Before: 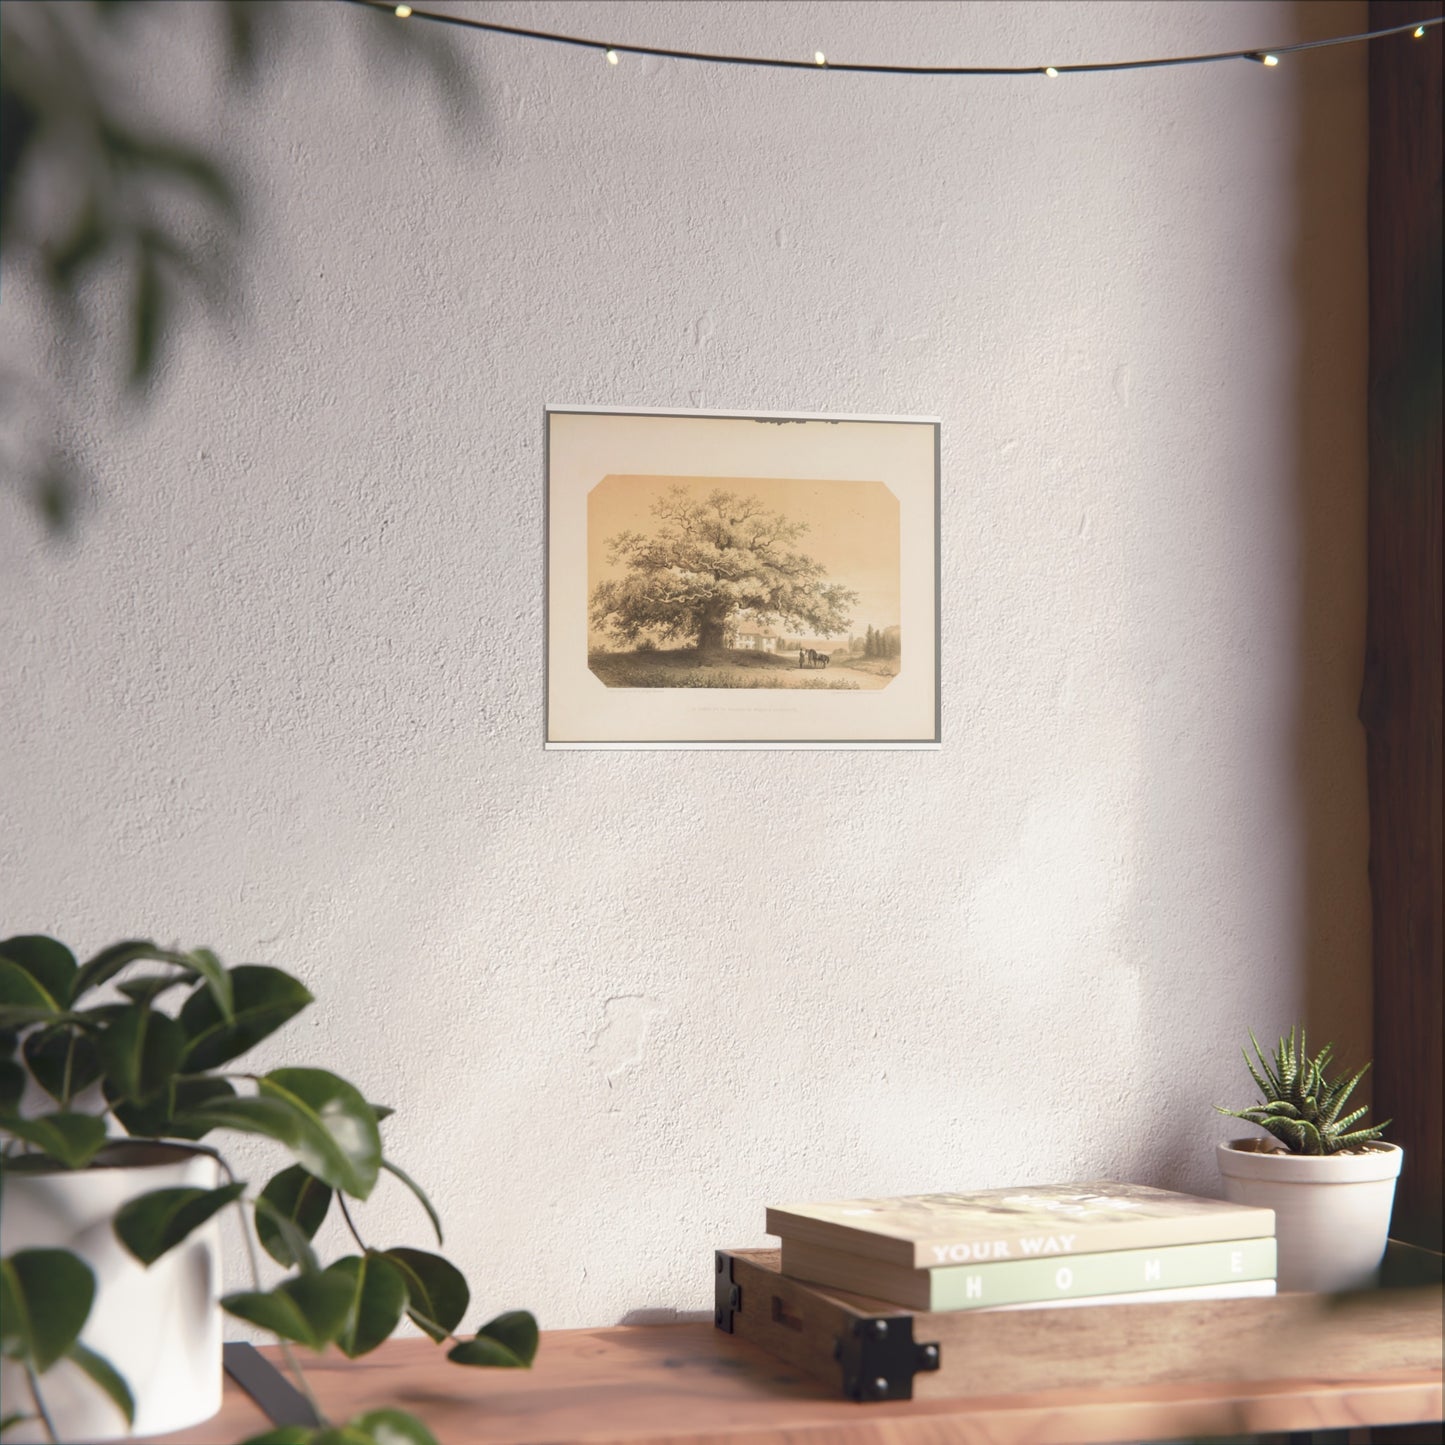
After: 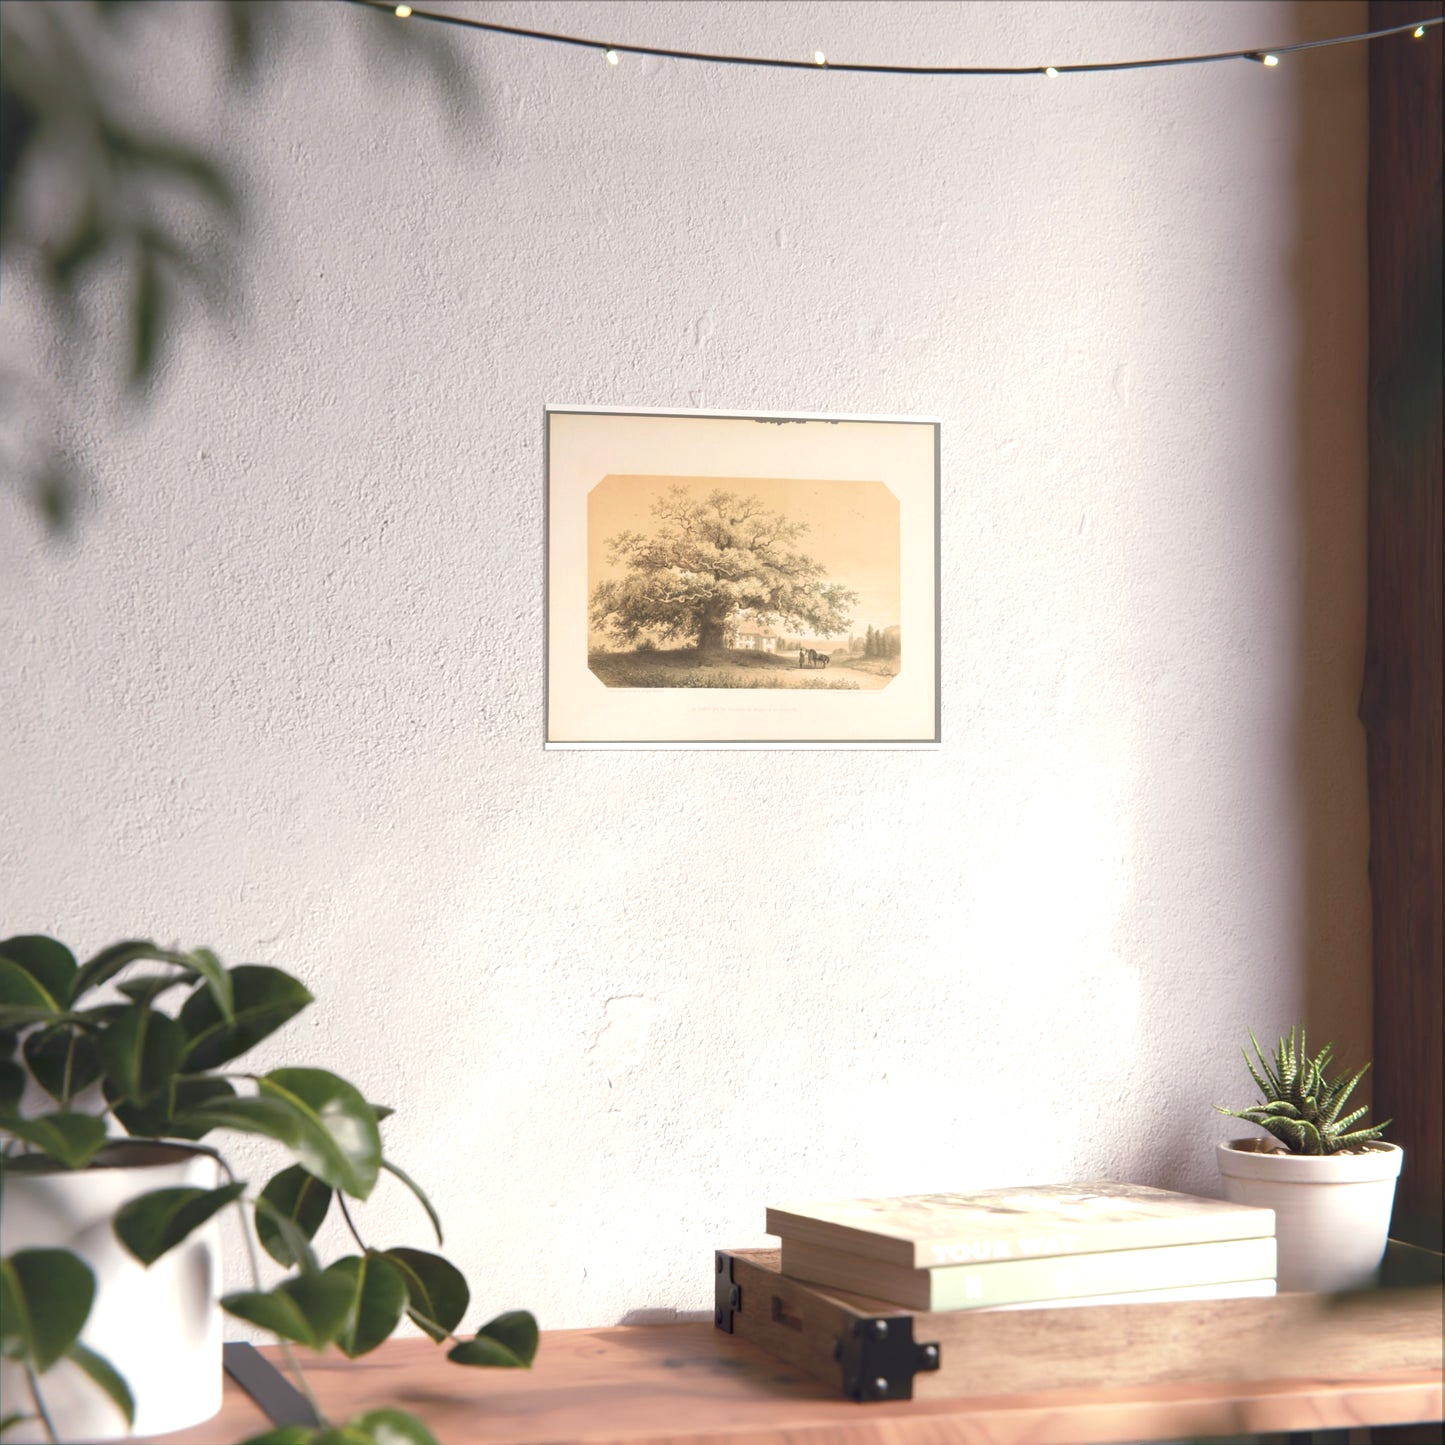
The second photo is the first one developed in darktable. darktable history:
exposure: exposure 0.404 EV, compensate highlight preservation false
